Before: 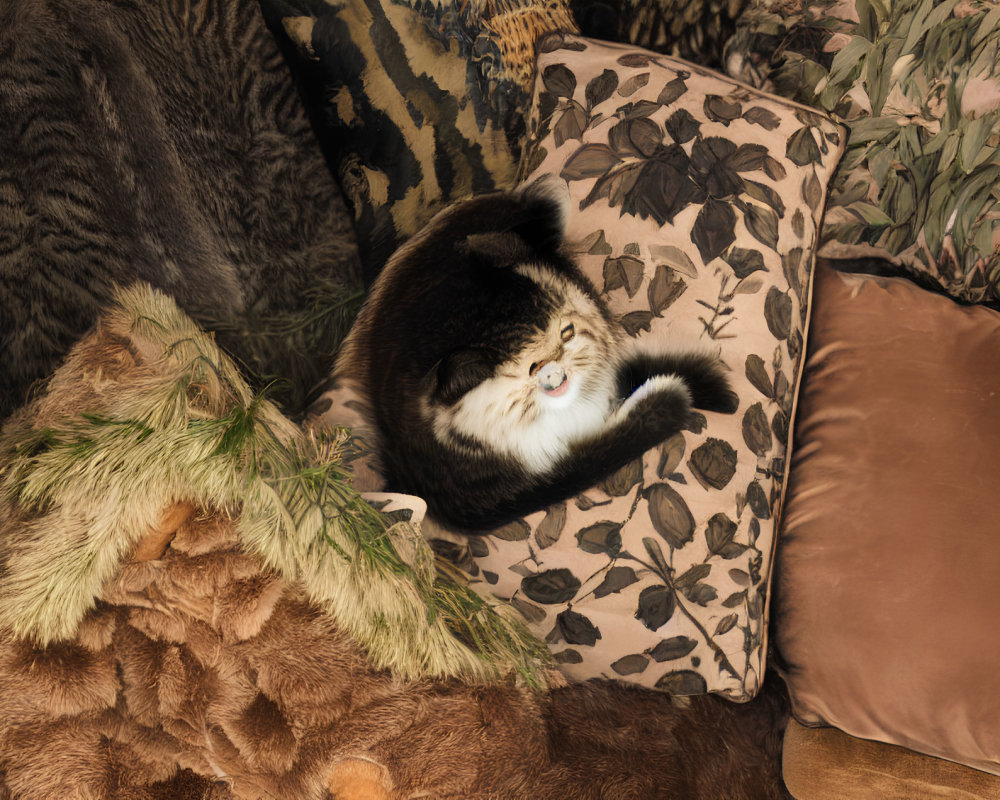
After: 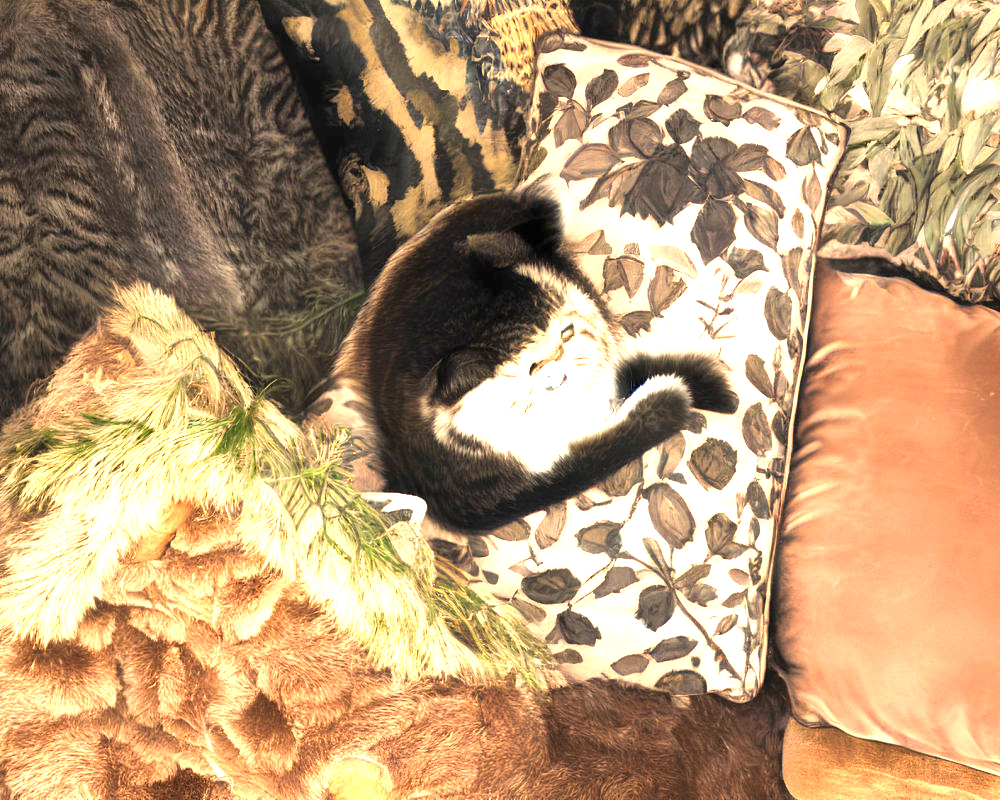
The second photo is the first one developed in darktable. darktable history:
exposure: exposure 2.021 EV, compensate highlight preservation false
